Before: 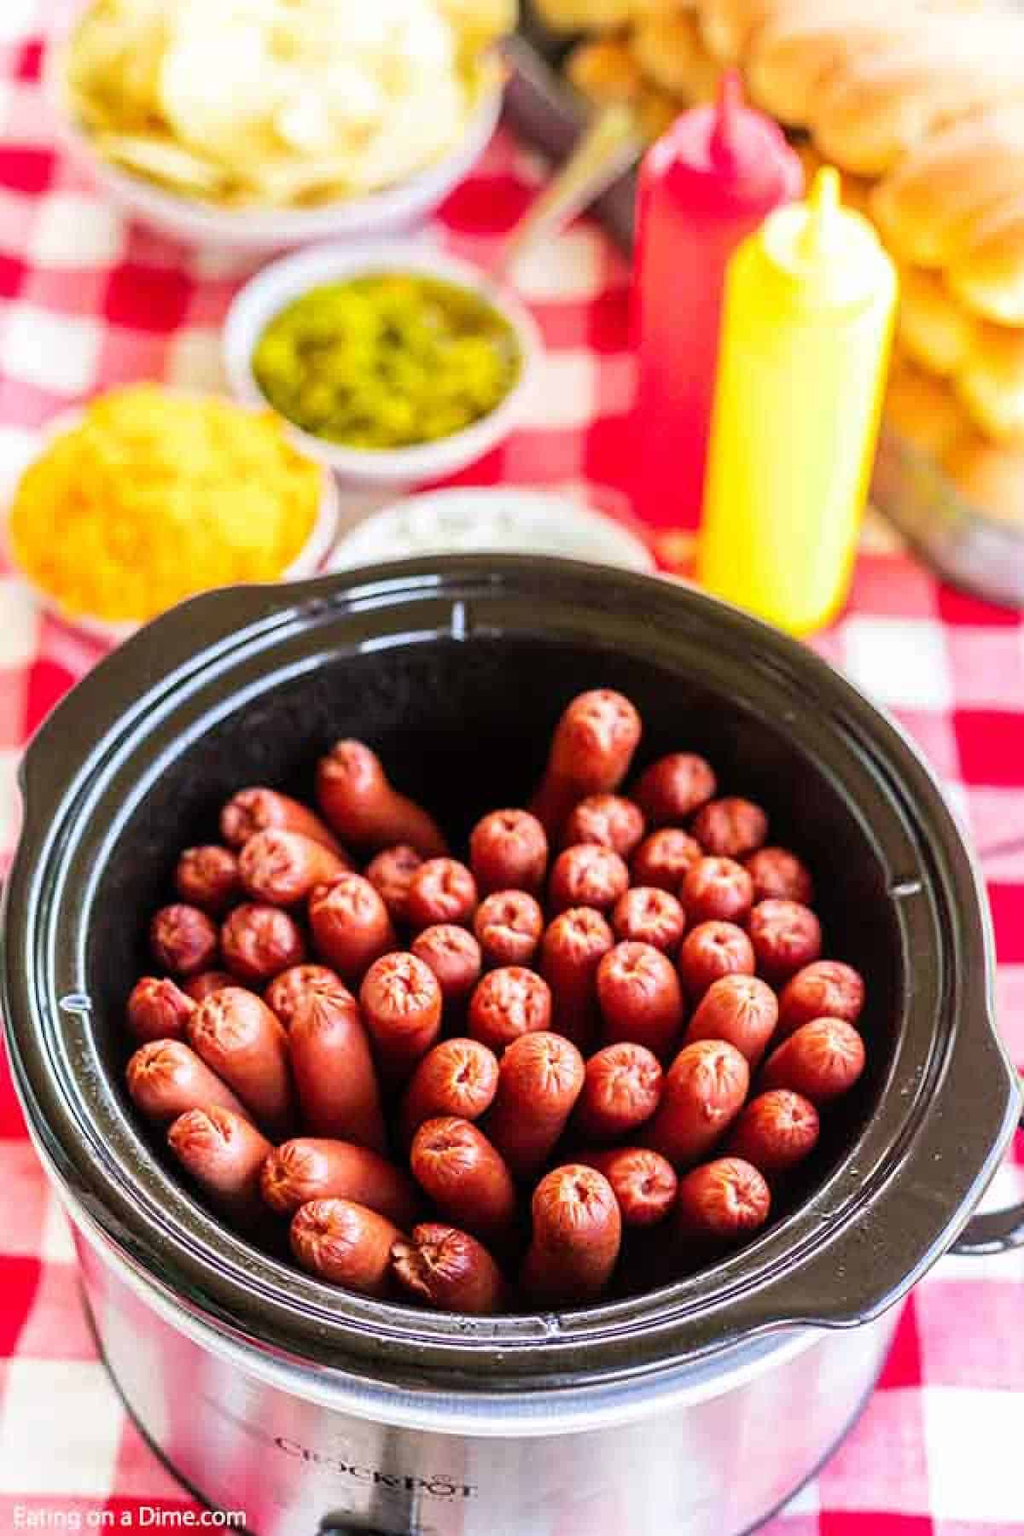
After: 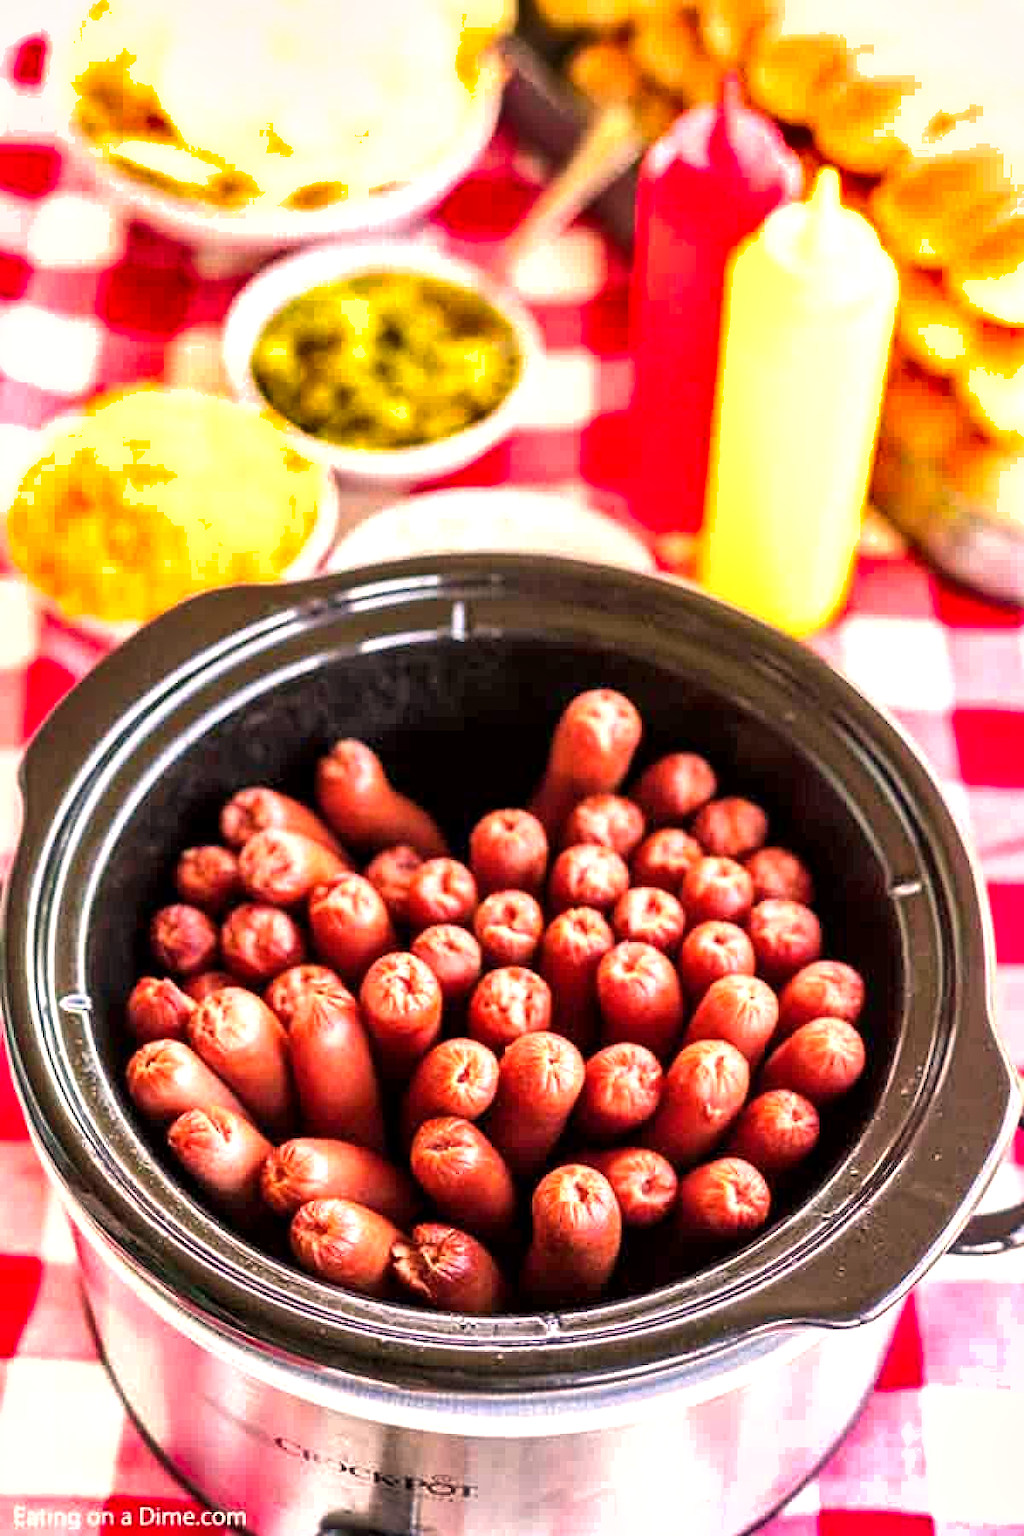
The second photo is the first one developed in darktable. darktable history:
white balance: red 1.127, blue 0.943
local contrast: mode bilateral grid, contrast 20, coarseness 100, detail 150%, midtone range 0.2
exposure: exposure 0.4 EV, compensate highlight preservation false
shadows and highlights: shadows 60, soften with gaussian
